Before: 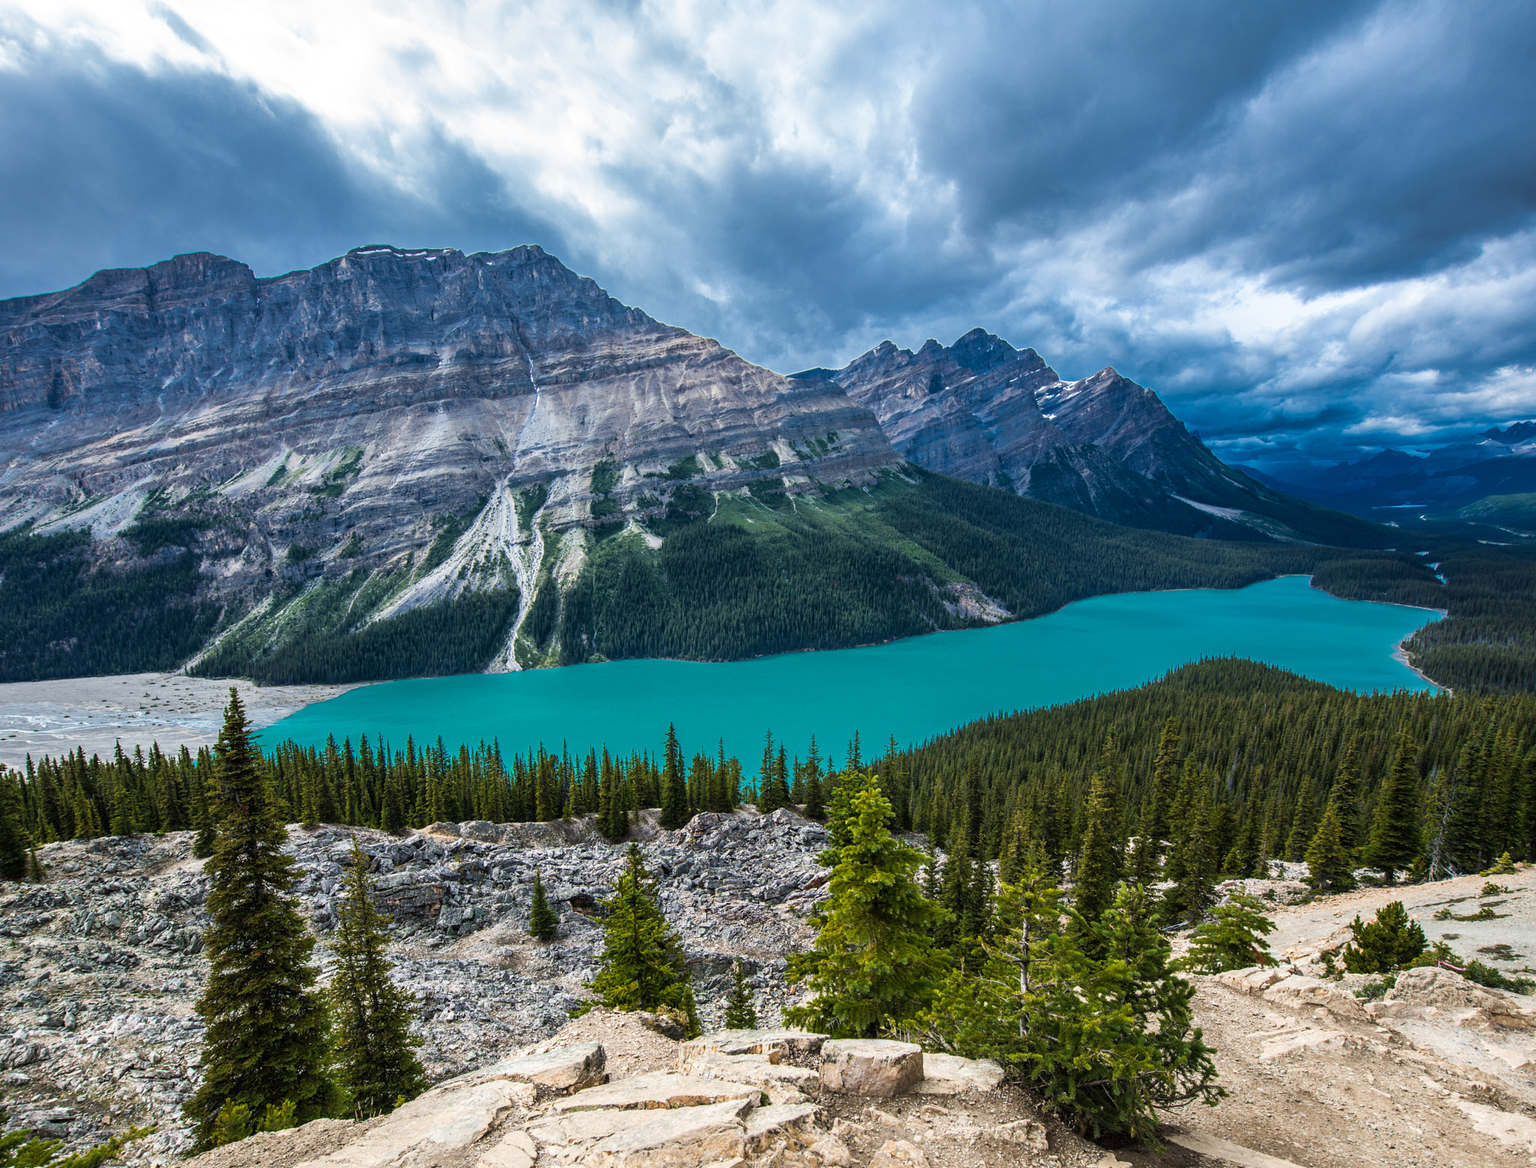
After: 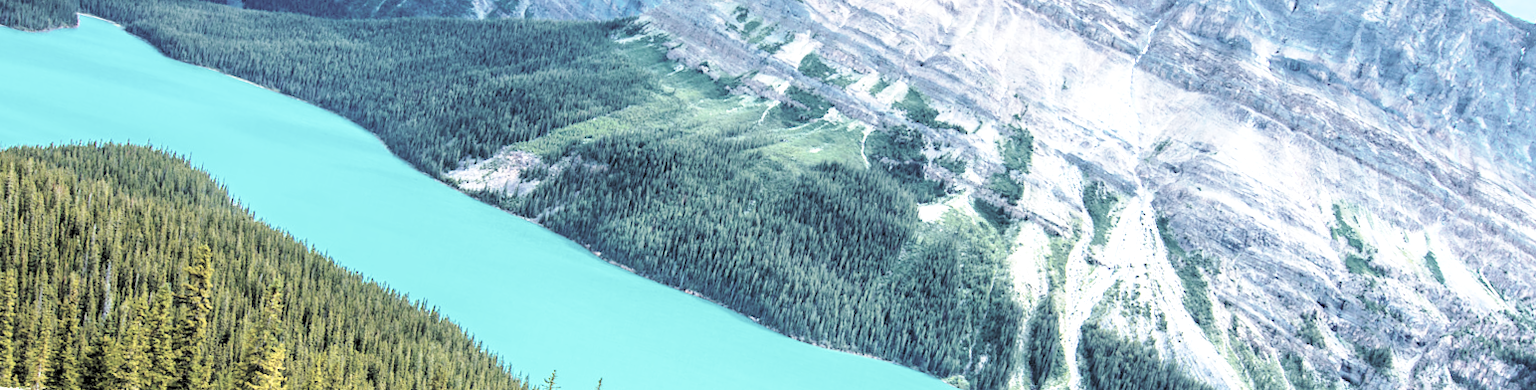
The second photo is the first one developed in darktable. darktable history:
exposure: black level correction 0, exposure 1 EV, compensate highlight preservation false
color balance rgb: perceptual saturation grading › global saturation 25%, global vibrance 20%
base curve: curves: ch0 [(0, 0) (0.028, 0.03) (0.121, 0.232) (0.46, 0.748) (0.859, 0.968) (1, 1)], preserve colors none
crop and rotate: angle 16.12°, top 30.835%, bottom 35.653%
rgb levels: levels [[0.01, 0.419, 0.839], [0, 0.5, 1], [0, 0.5, 1]]
contrast brightness saturation: brightness 0.18, saturation -0.5
